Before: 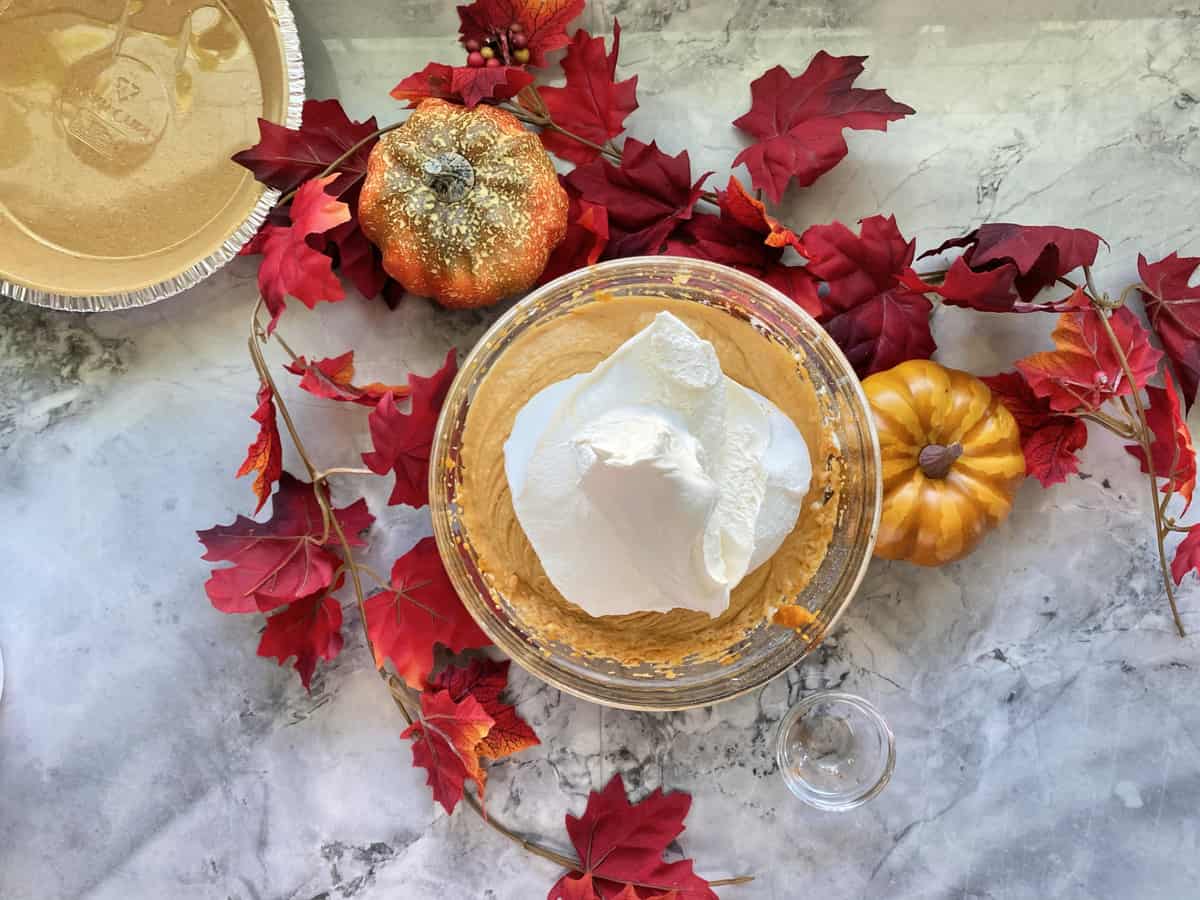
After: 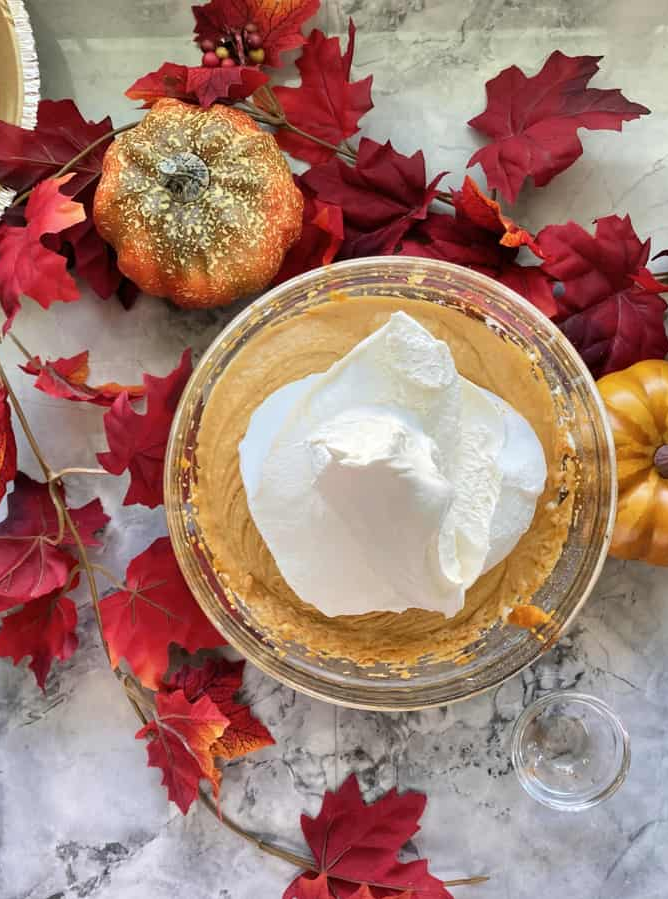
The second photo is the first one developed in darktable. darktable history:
crop: left 22.121%, right 22.139%, bottom 0.004%
